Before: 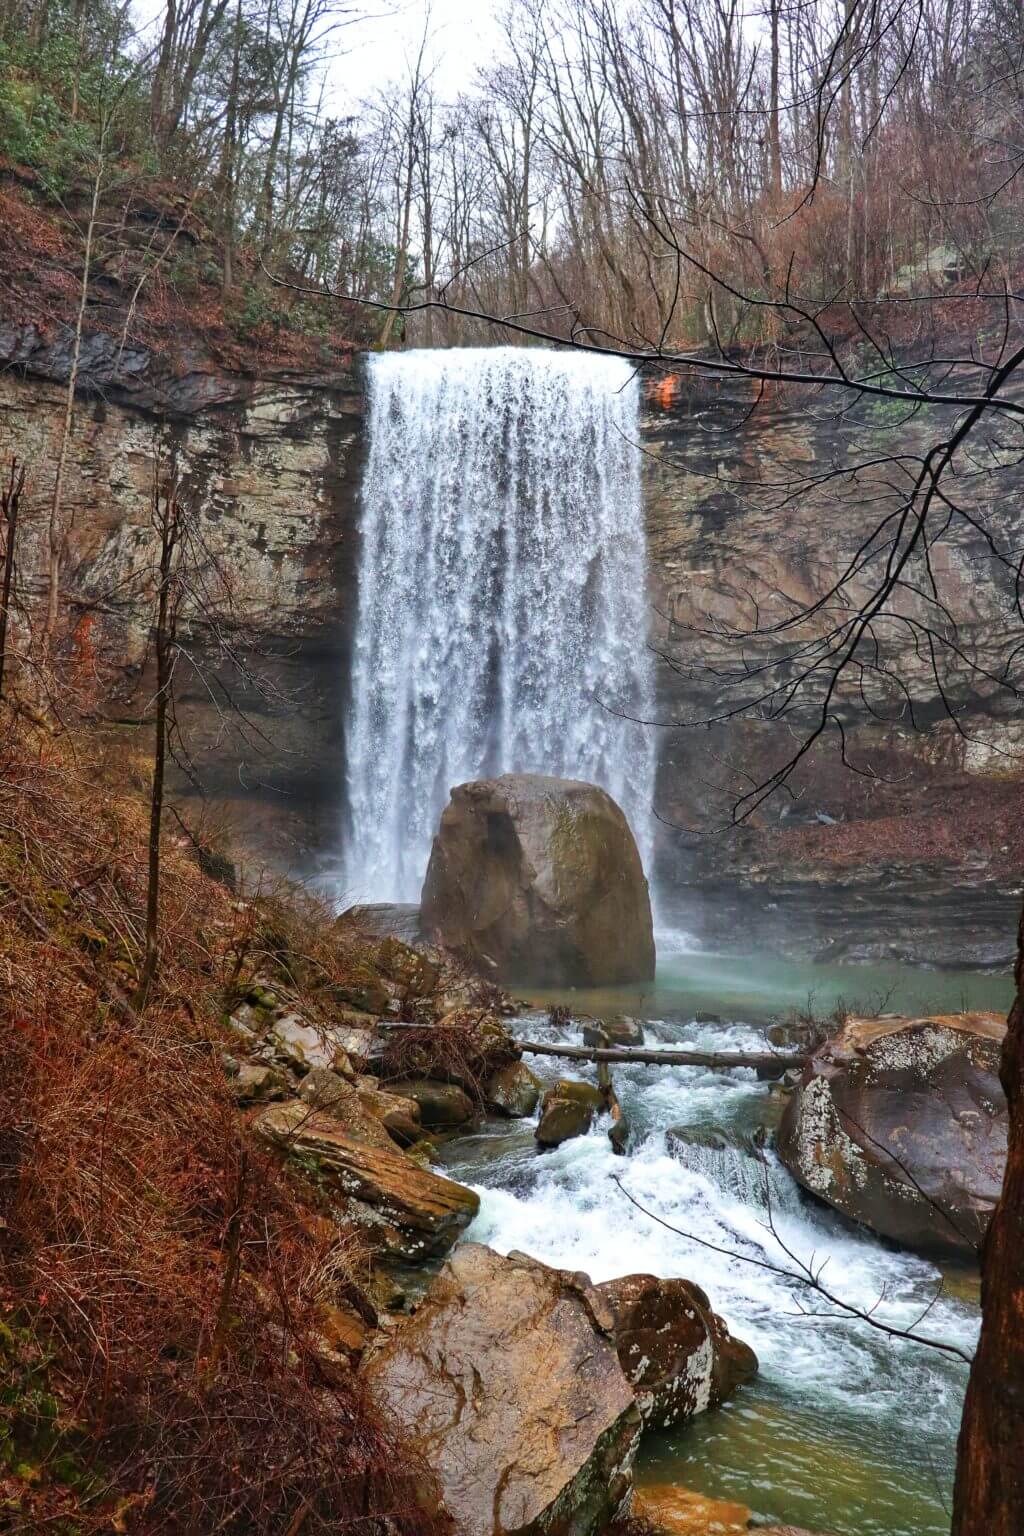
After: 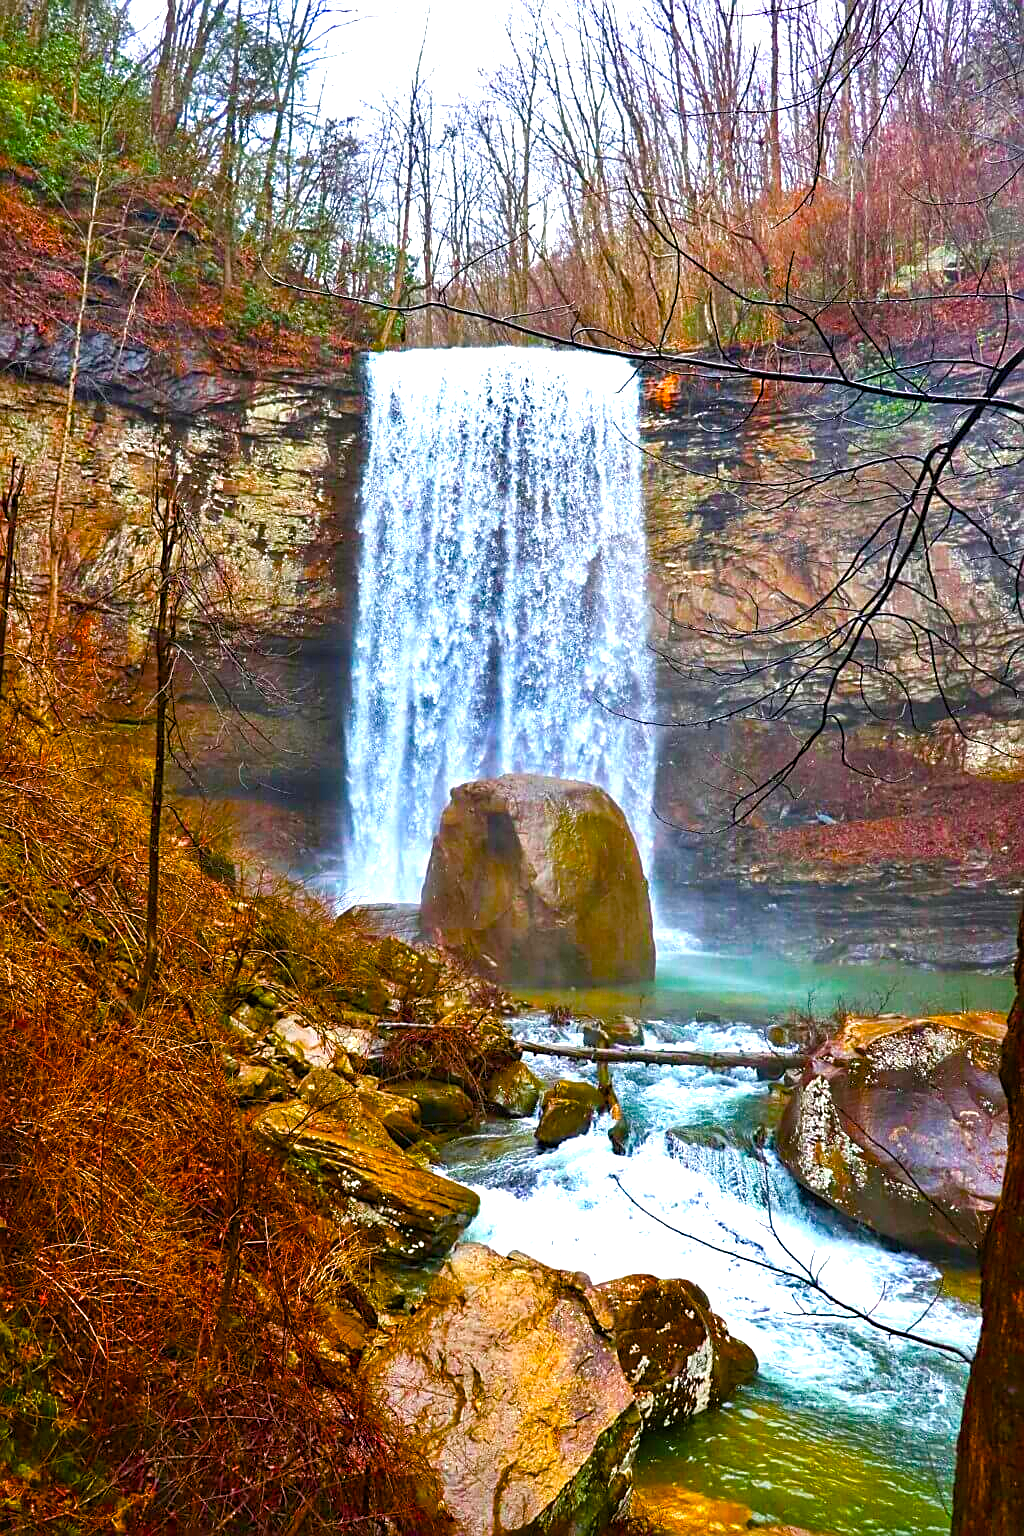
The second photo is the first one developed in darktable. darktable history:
sharpen: on, module defaults
color balance rgb: linear chroma grading › global chroma 25%, perceptual saturation grading › global saturation 40%, perceptual saturation grading › highlights -50%, perceptual saturation grading › shadows 30%, perceptual brilliance grading › global brilliance 25%, global vibrance 60%
